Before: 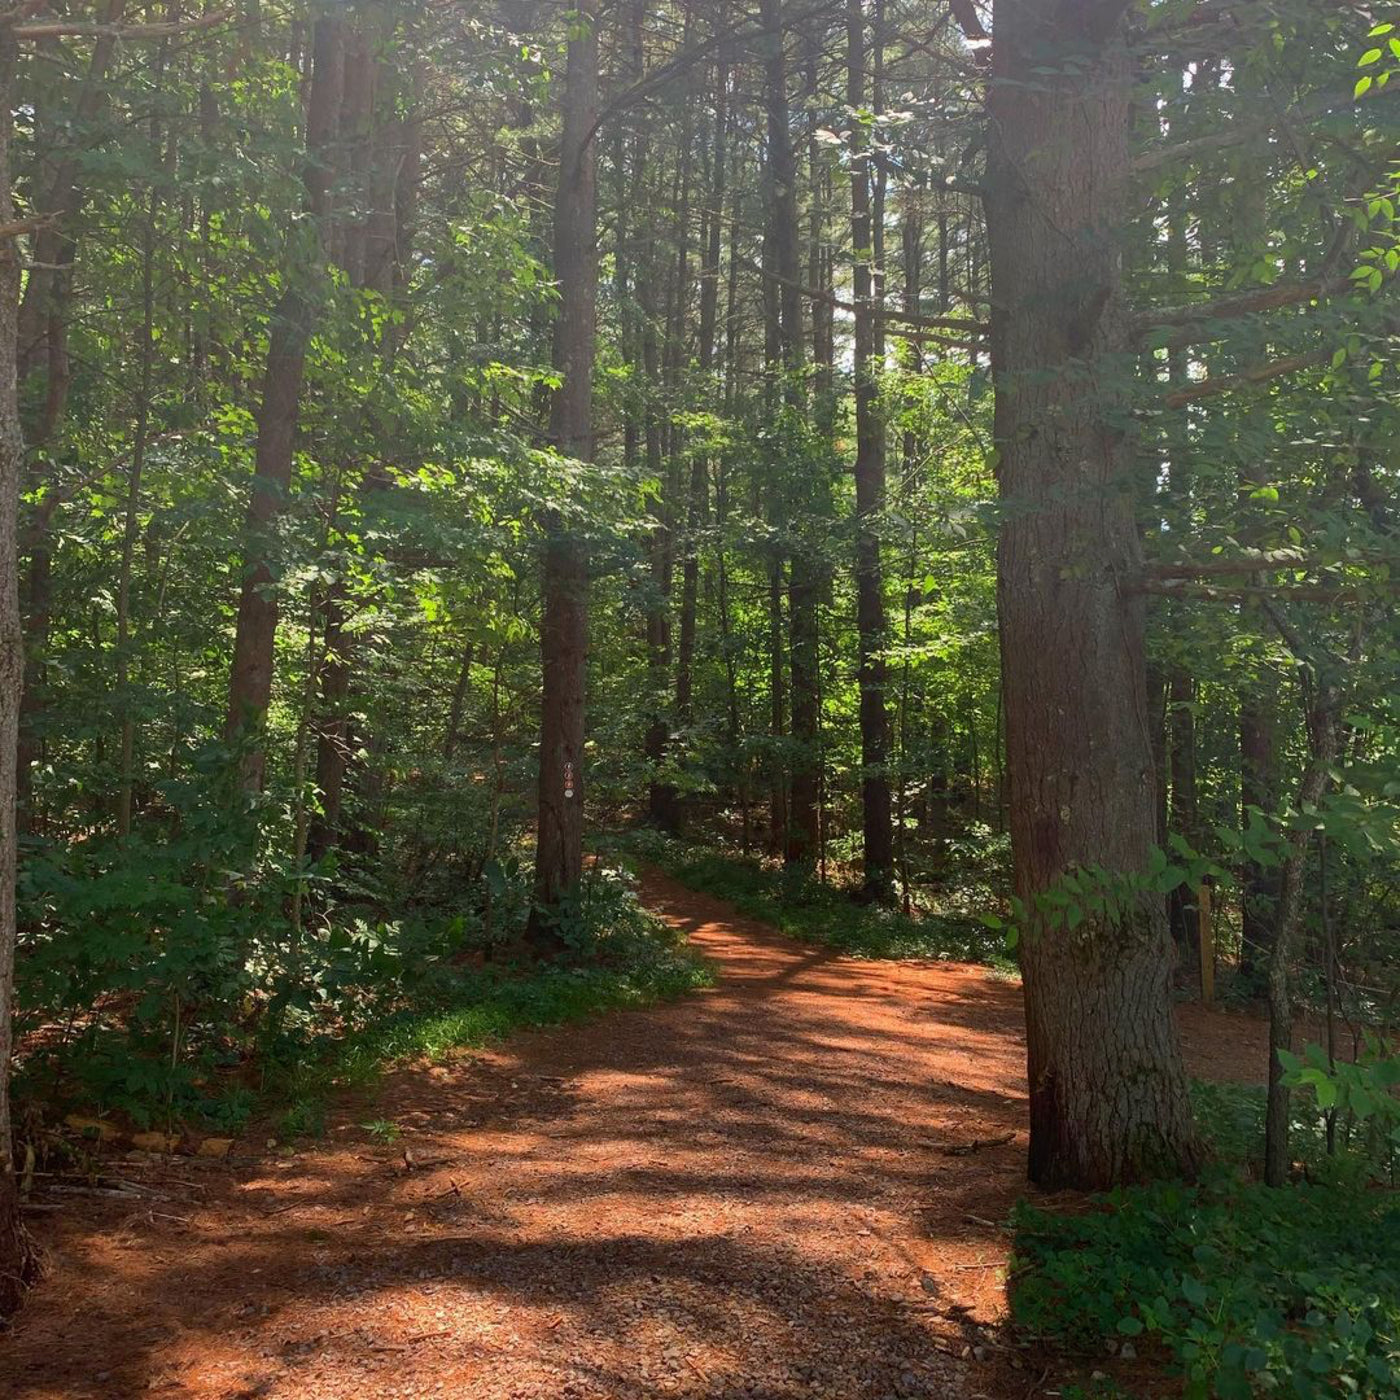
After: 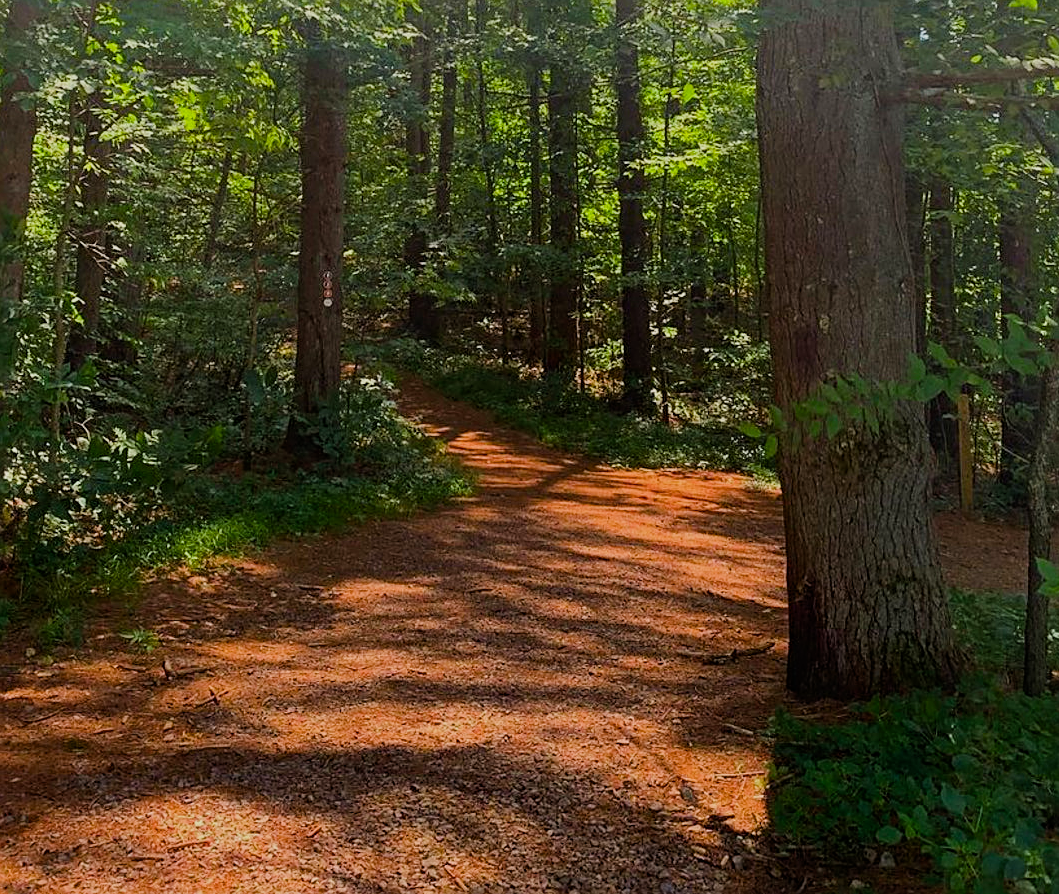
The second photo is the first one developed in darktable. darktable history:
filmic rgb: black relative exposure -16 EV, white relative exposure 6.12 EV, hardness 5.22
color balance rgb: perceptual saturation grading › global saturation 20%, global vibrance 20%
sharpen: on, module defaults
crop and rotate: left 17.299%, top 35.115%, right 7.015%, bottom 1.024%
